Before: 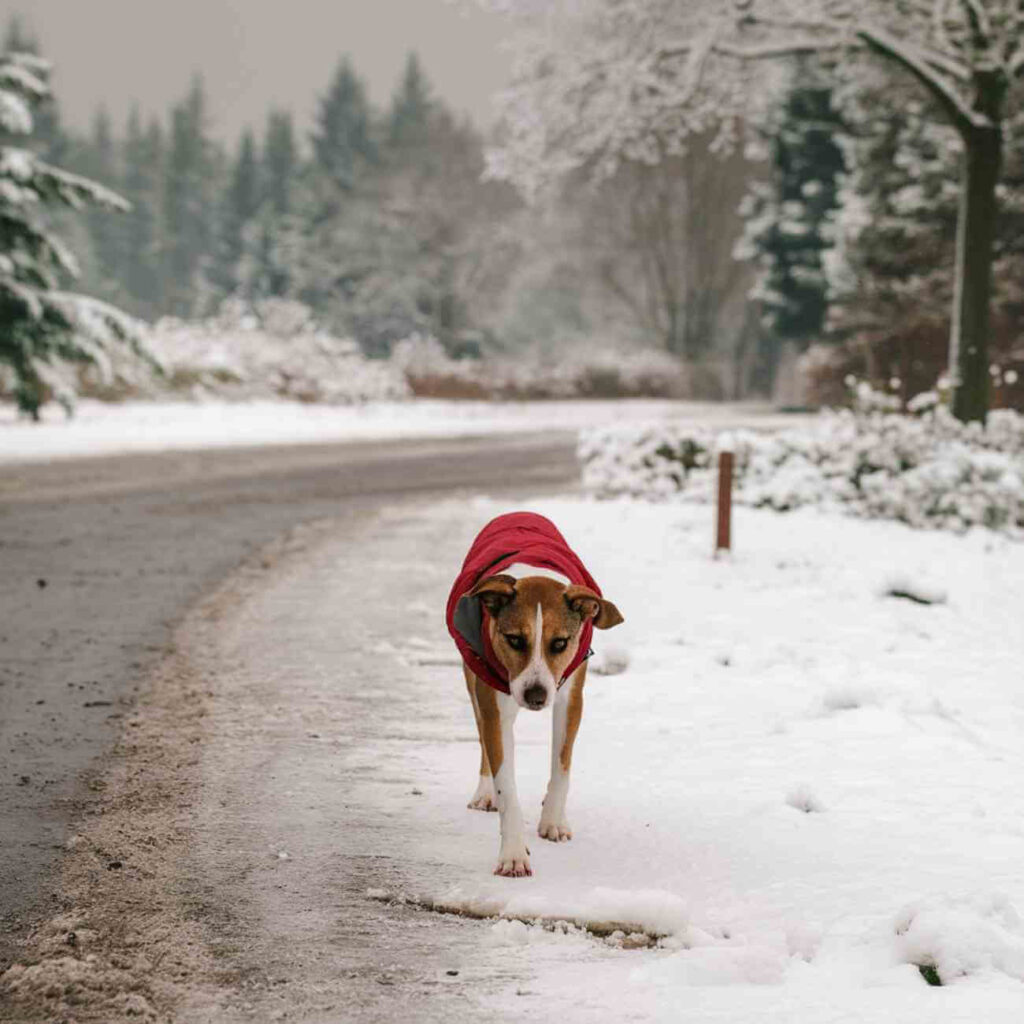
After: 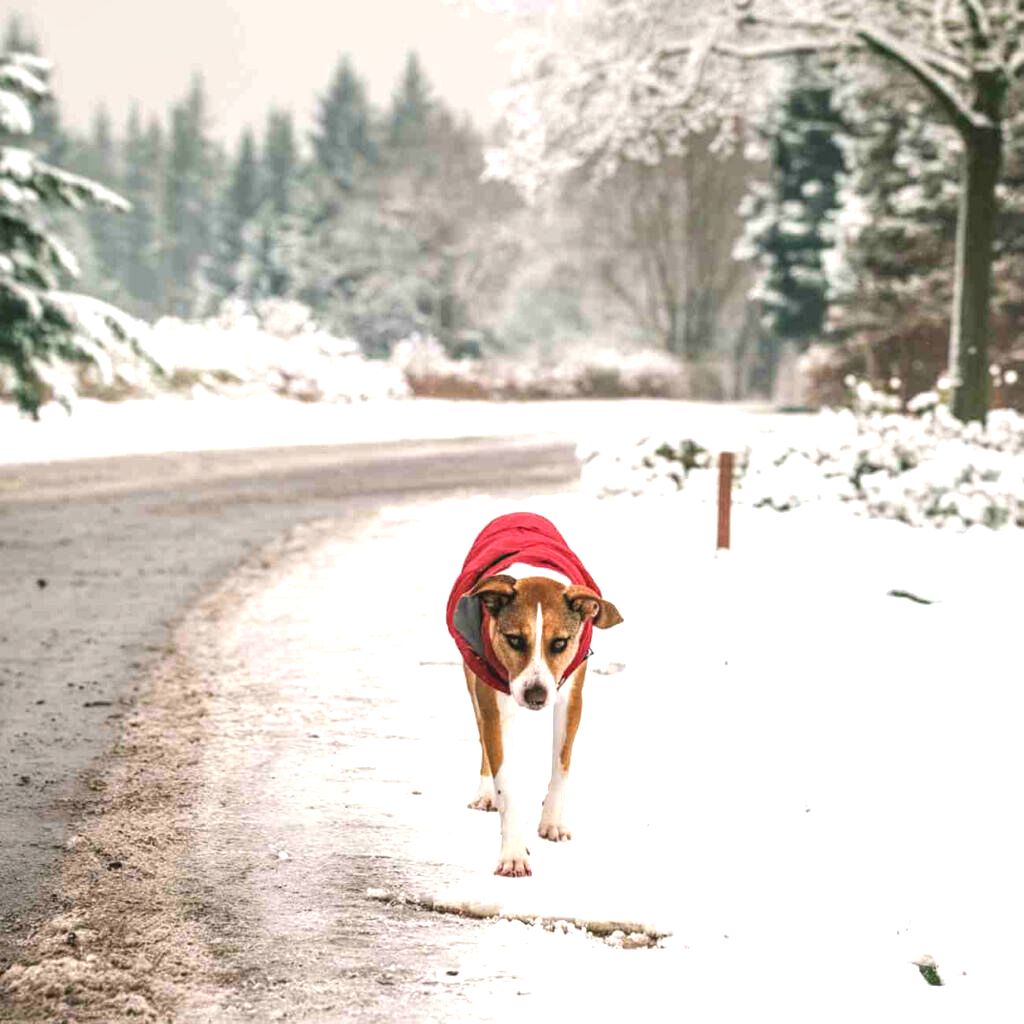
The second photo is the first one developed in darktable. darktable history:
exposure: black level correction 0, exposure 1.1 EV, compensate highlight preservation false
local contrast: on, module defaults
